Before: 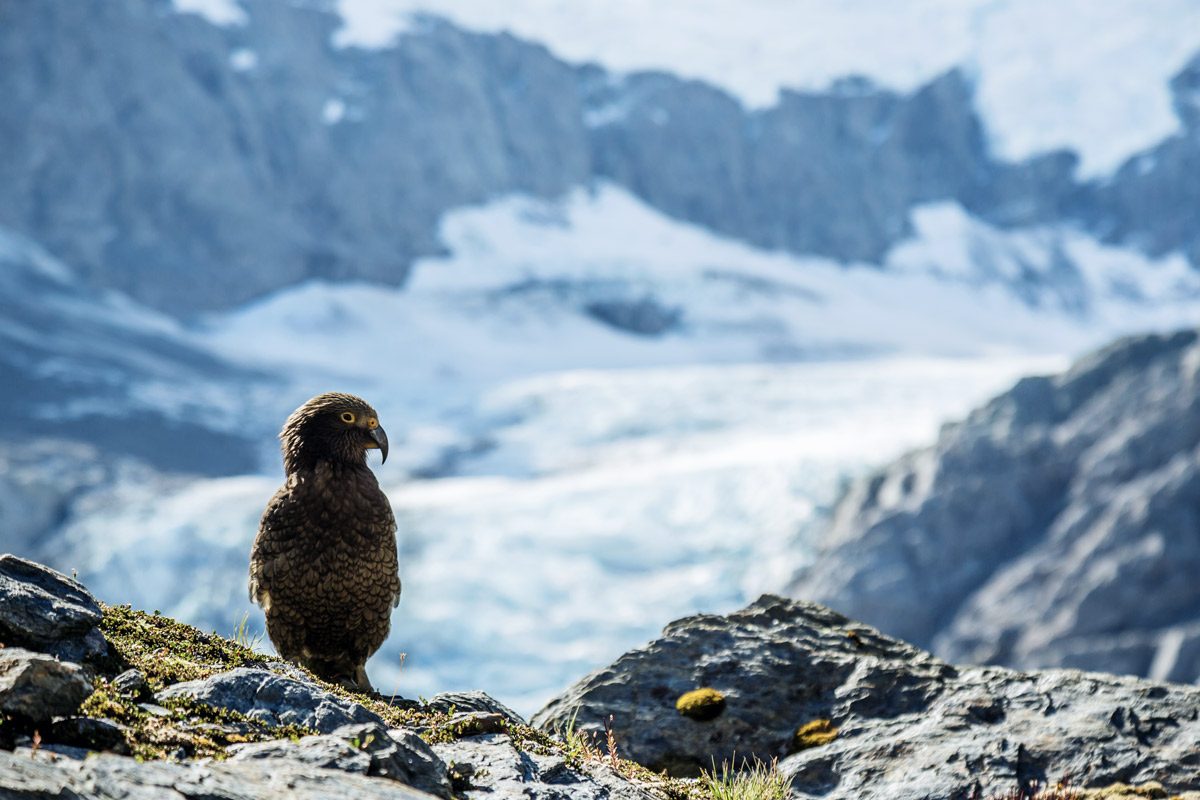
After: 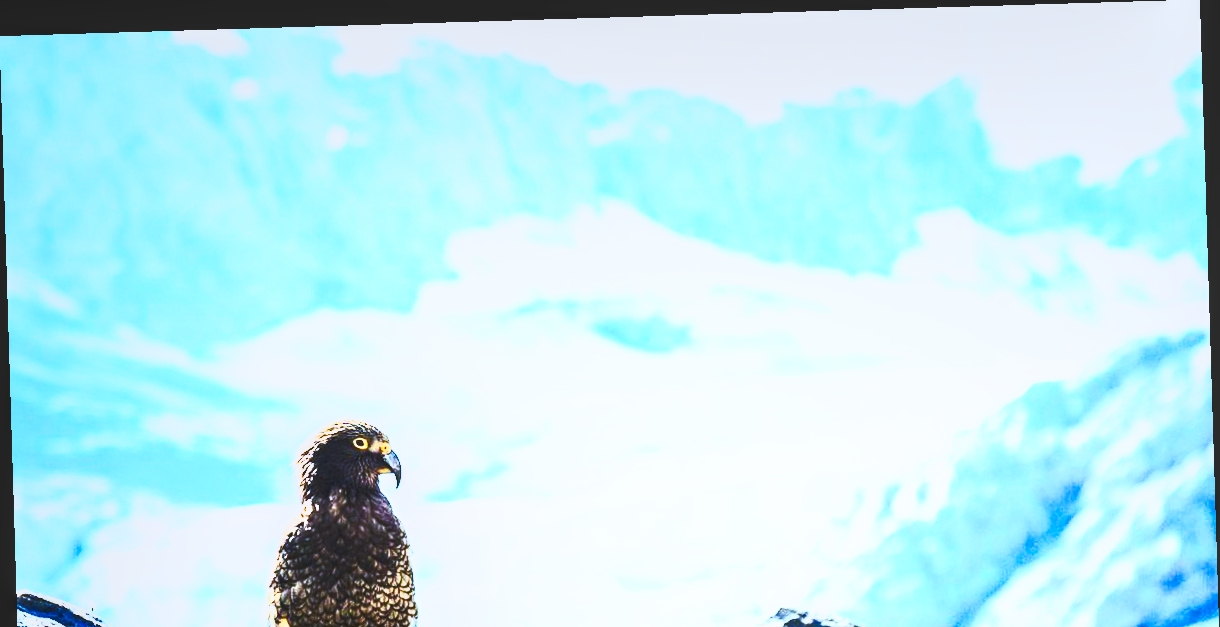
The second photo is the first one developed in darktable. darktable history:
rotate and perspective: rotation -1.75°, automatic cropping off
crop: bottom 24.967%
white balance: red 0.948, green 1.02, blue 1.176
local contrast: on, module defaults
contrast brightness saturation: contrast 0.83, brightness 0.59, saturation 0.59
exposure: black level correction -0.002, exposure 0.708 EV, compensate exposure bias true, compensate highlight preservation false
base curve: curves: ch0 [(0, 0) (0.032, 0.037) (0.105, 0.228) (0.435, 0.76) (0.856, 0.983) (1, 1)], preserve colors none
